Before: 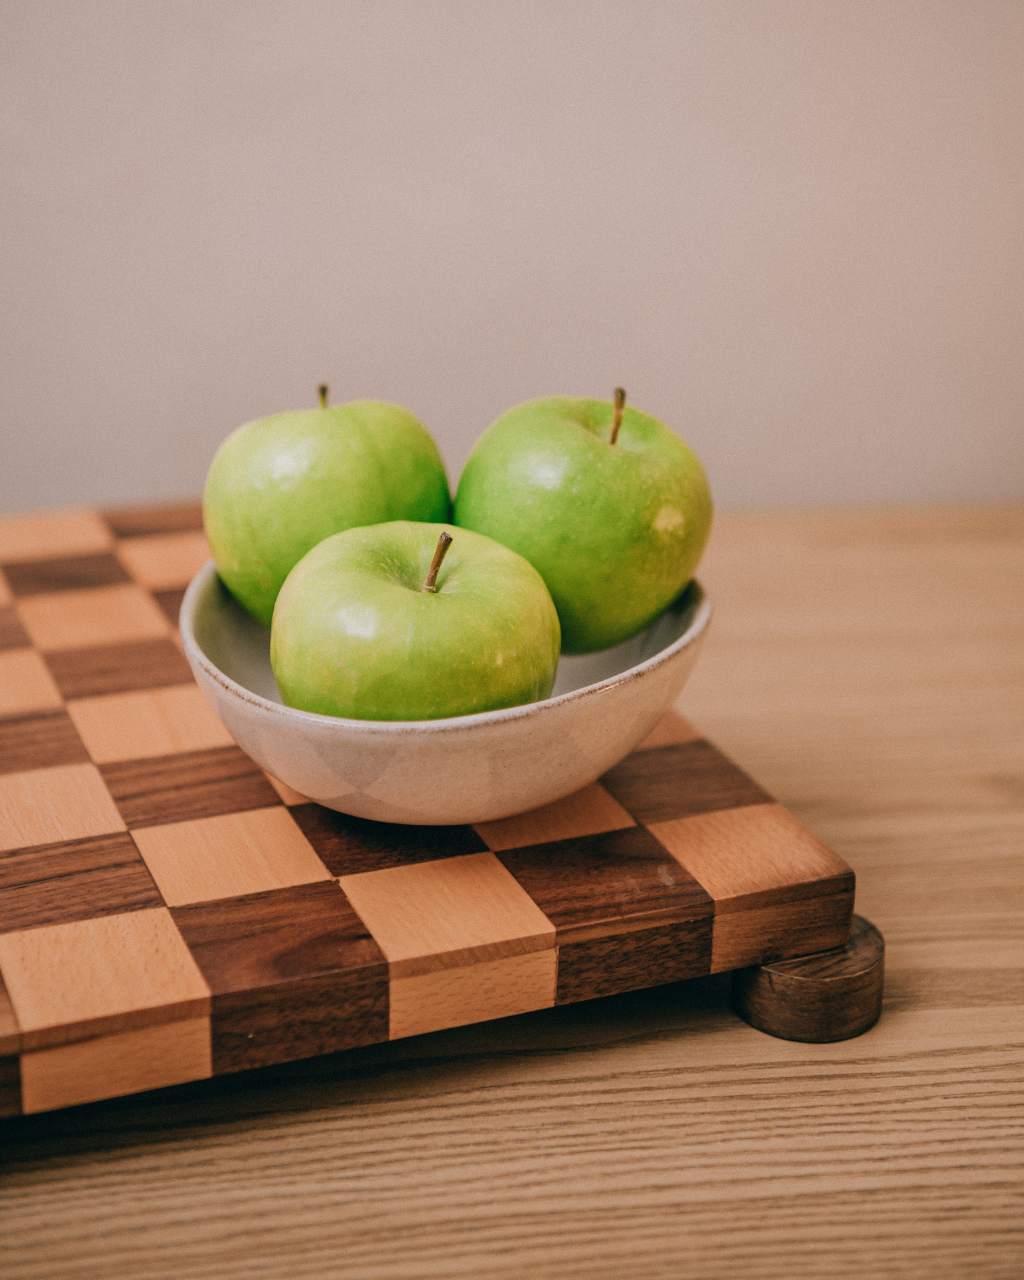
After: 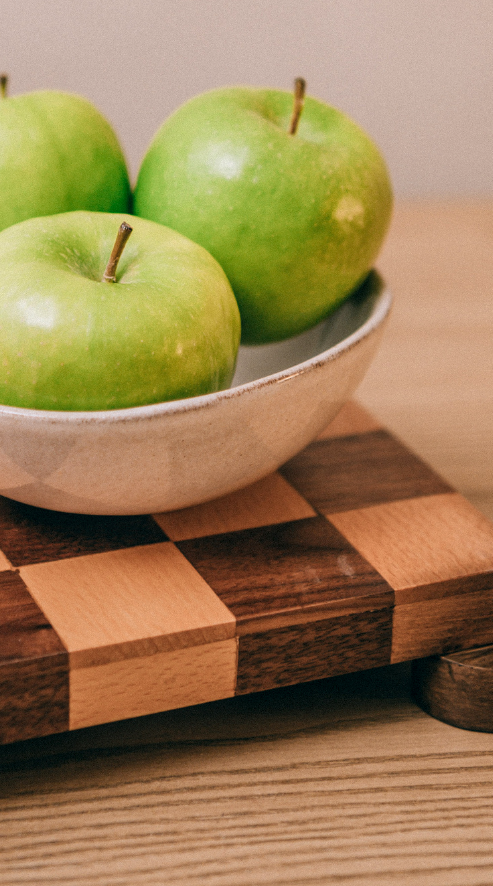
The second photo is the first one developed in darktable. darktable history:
exposure: exposure 0.221 EV, compensate exposure bias true, compensate highlight preservation false
crop: left 31.317%, top 24.288%, right 20.459%, bottom 6.432%
local contrast: highlights 103%, shadows 98%, detail 119%, midtone range 0.2
